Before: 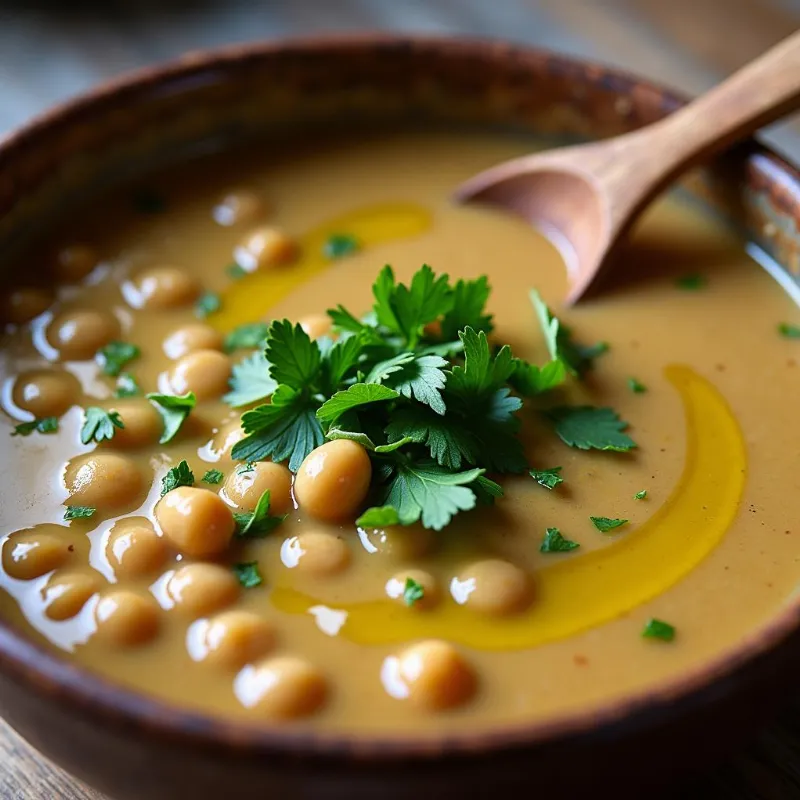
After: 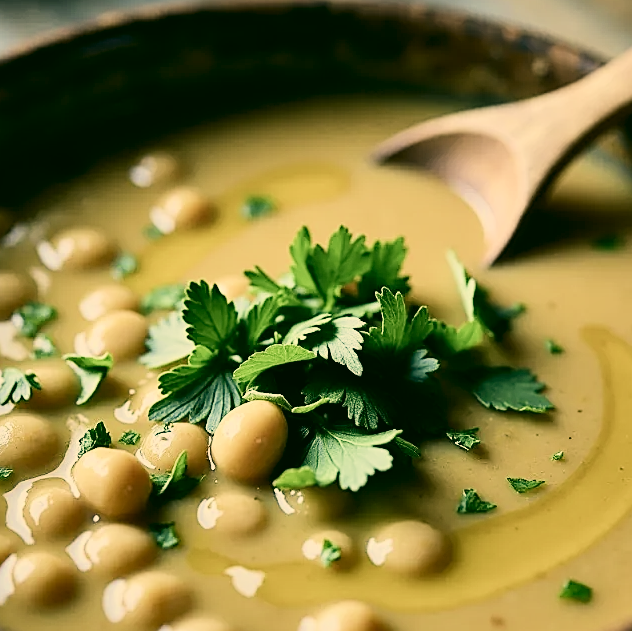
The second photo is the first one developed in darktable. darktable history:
sharpen: on, module defaults
contrast brightness saturation: contrast 0.25, saturation -0.32
color correction: highlights a* 4.99, highlights b* 23.99, shadows a* -16.14, shadows b* 3.86
crop and rotate: left 10.445%, top 5.05%, right 10.492%, bottom 16.034%
filmic rgb: black relative exposure -7.1 EV, white relative exposure 5.39 EV, hardness 3.02, add noise in highlights 0.001, color science v3 (2019), use custom middle-gray values true, iterations of high-quality reconstruction 10, contrast in highlights soft
shadows and highlights: shadows 30.65, highlights -63.25, soften with gaussian
tone equalizer: on, module defaults
exposure: exposure 0.608 EV, compensate highlight preservation false
